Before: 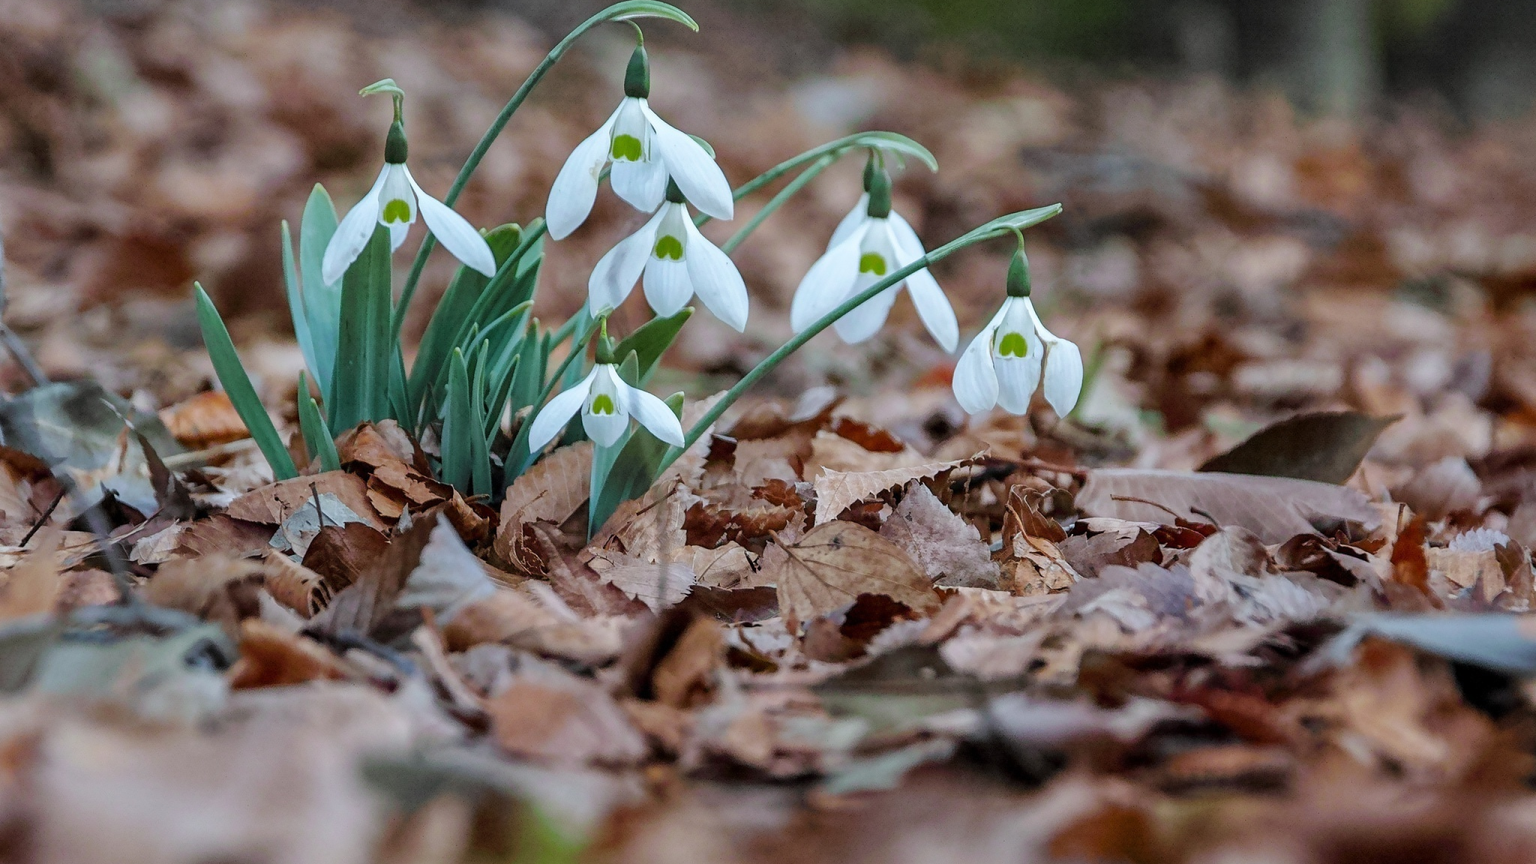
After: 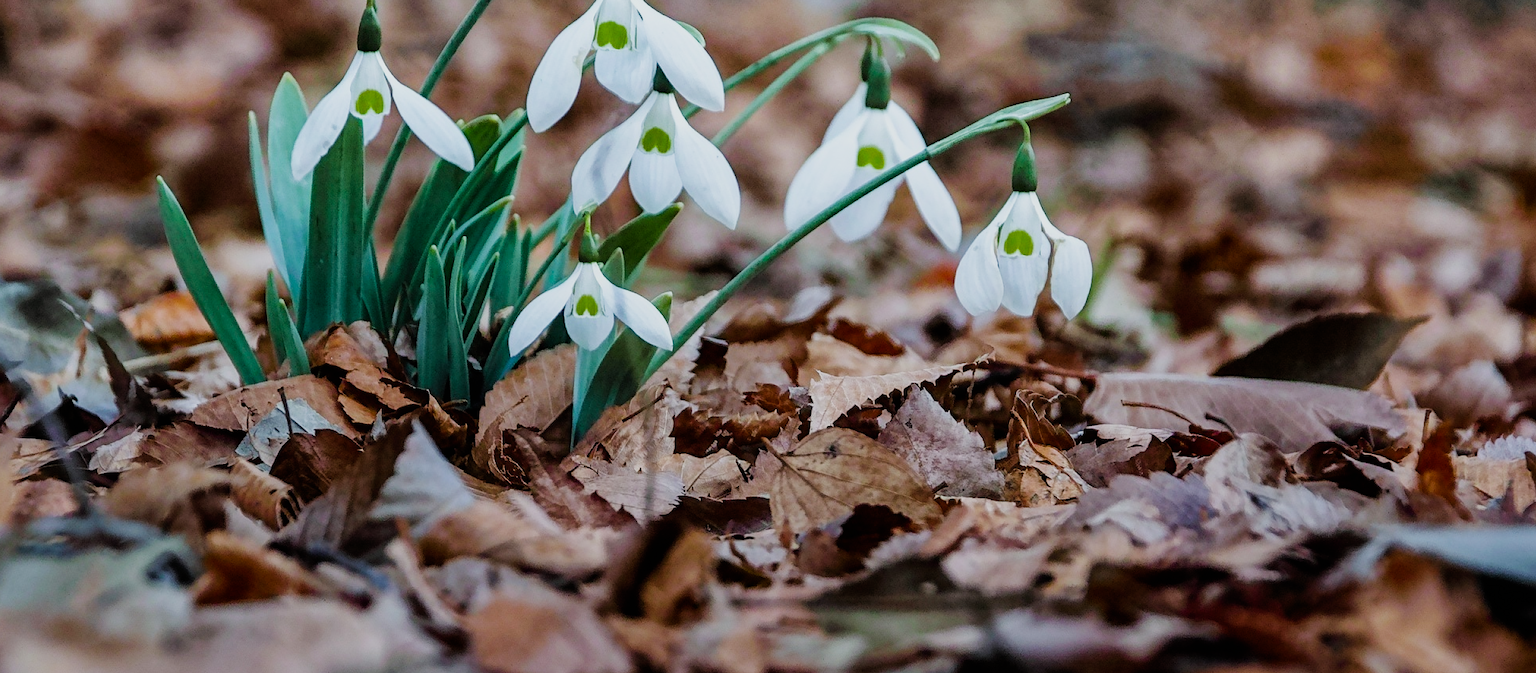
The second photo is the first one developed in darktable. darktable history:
sigmoid: contrast 1.7
crop and rotate: left 2.991%, top 13.302%, right 1.981%, bottom 12.636%
graduated density: rotation -180°, offset 27.42
